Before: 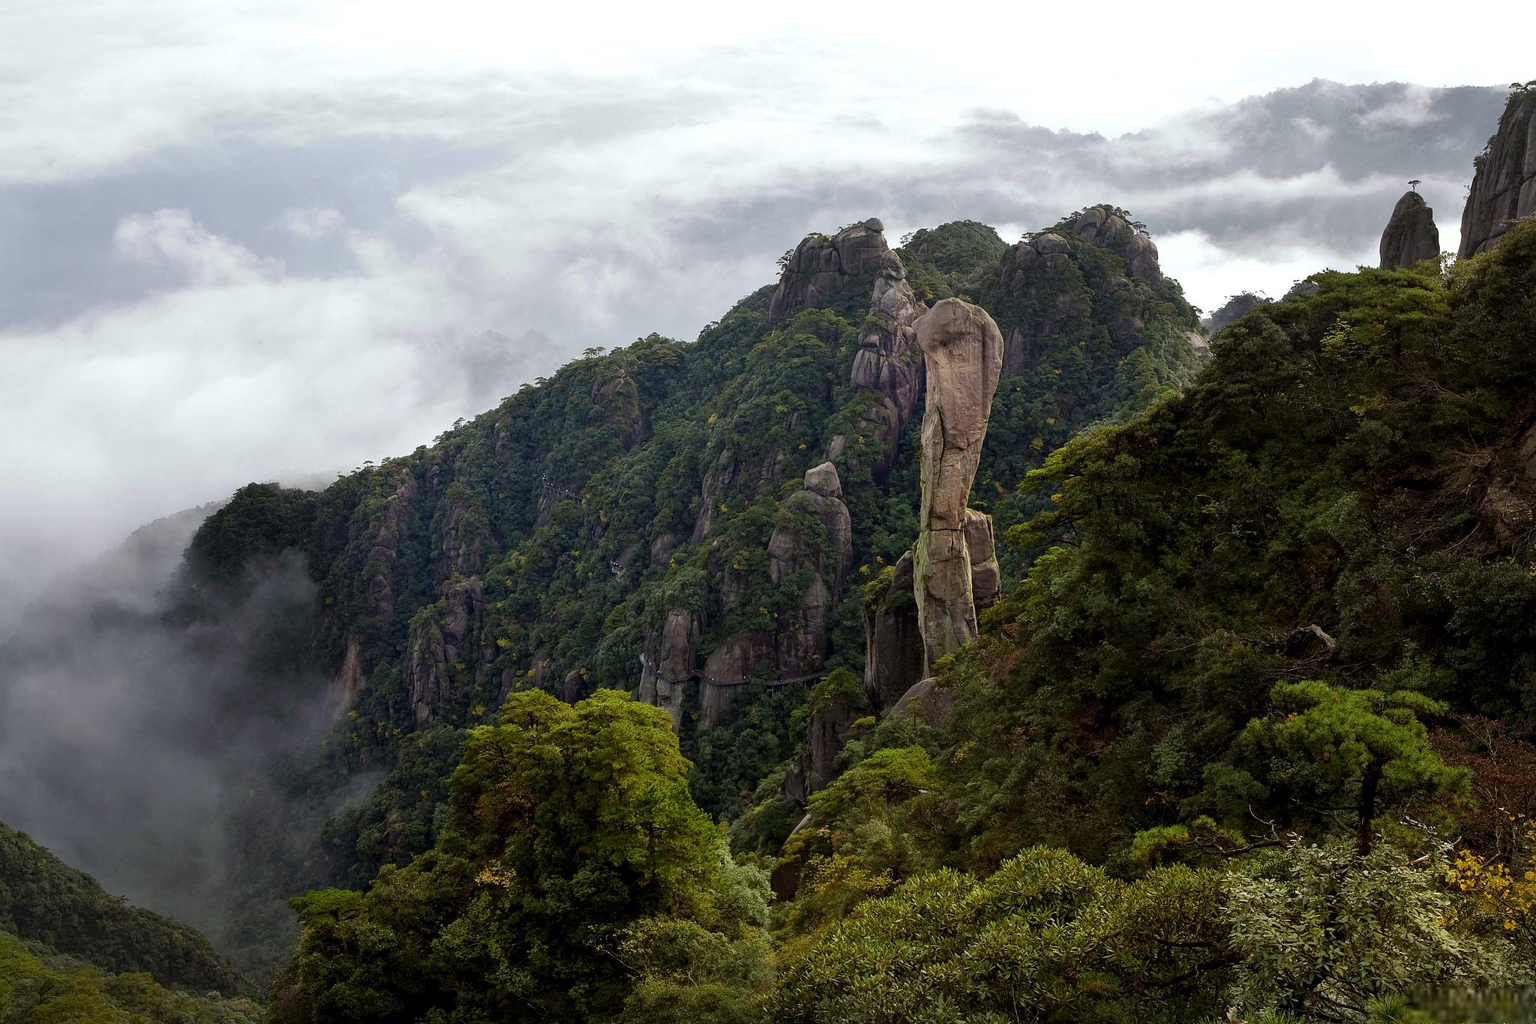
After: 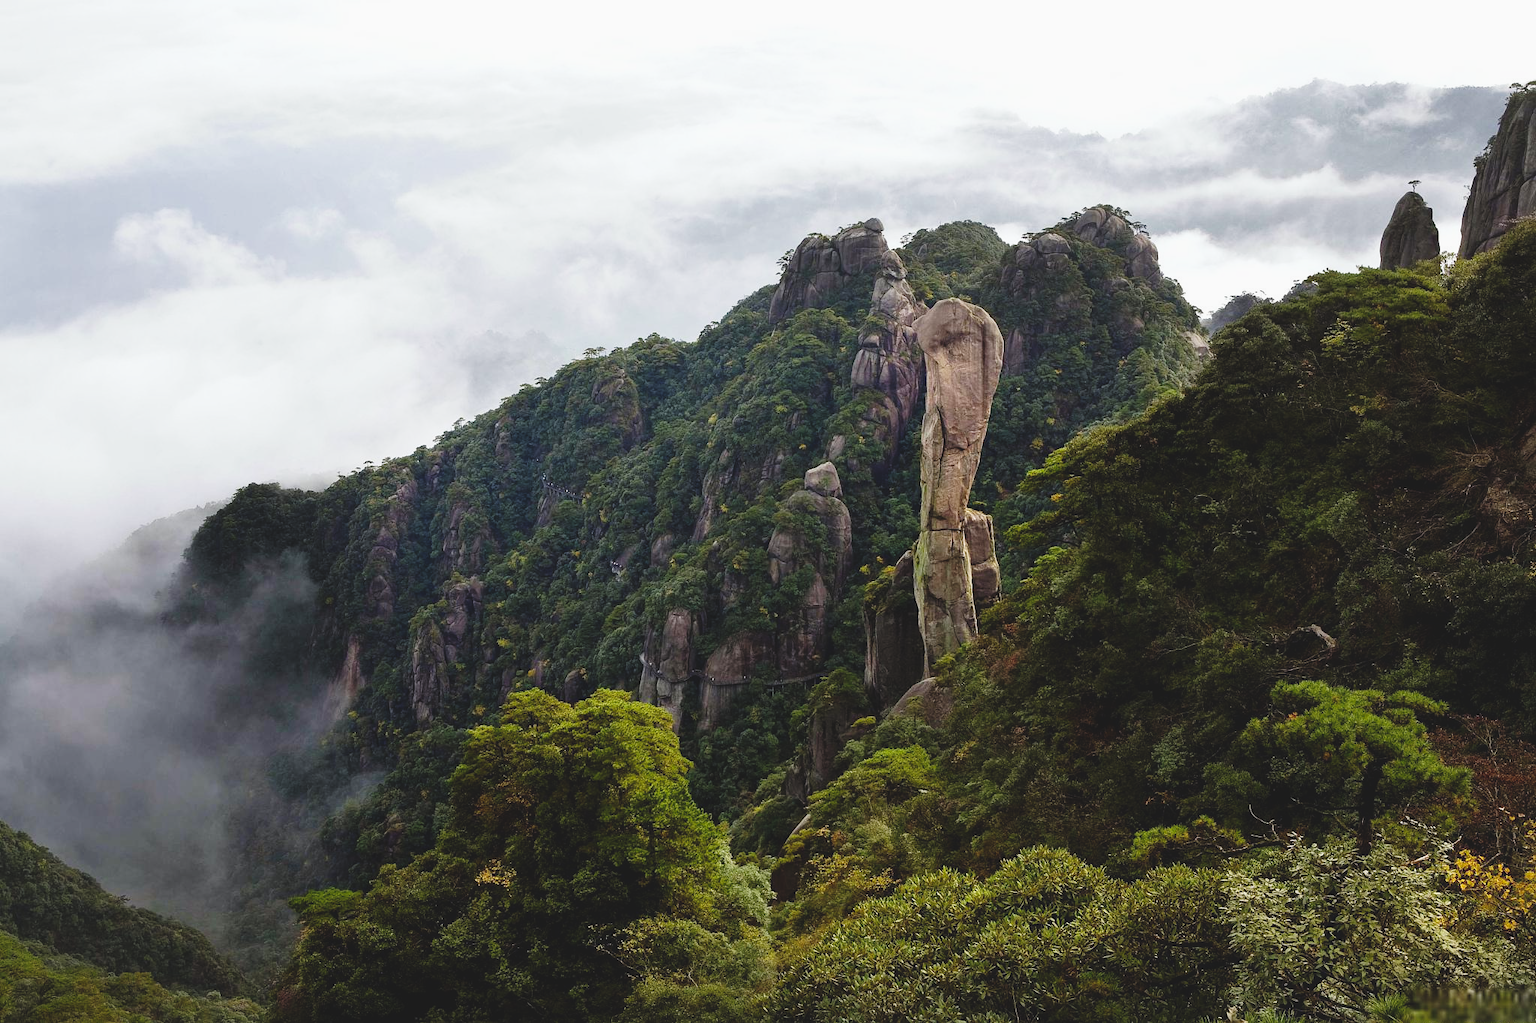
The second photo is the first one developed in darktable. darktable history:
tone curve: curves: ch0 [(0, 0.011) (0.053, 0.026) (0.174, 0.115) (0.398, 0.444) (0.673, 0.775) (0.829, 0.906) (0.991, 0.981)]; ch1 [(0, 0) (0.276, 0.206) (0.409, 0.383) (0.473, 0.458) (0.492, 0.499) (0.521, 0.502) (0.546, 0.543) (0.585, 0.617) (0.659, 0.686) (0.78, 0.8) (1, 1)]; ch2 [(0, 0) (0.438, 0.449) (0.473, 0.469) (0.503, 0.5) (0.523, 0.538) (0.562, 0.598) (0.612, 0.635) (0.695, 0.713) (1, 1)], preserve colors none
exposure: black level correction -0.022, exposure -0.036 EV, compensate highlight preservation false
